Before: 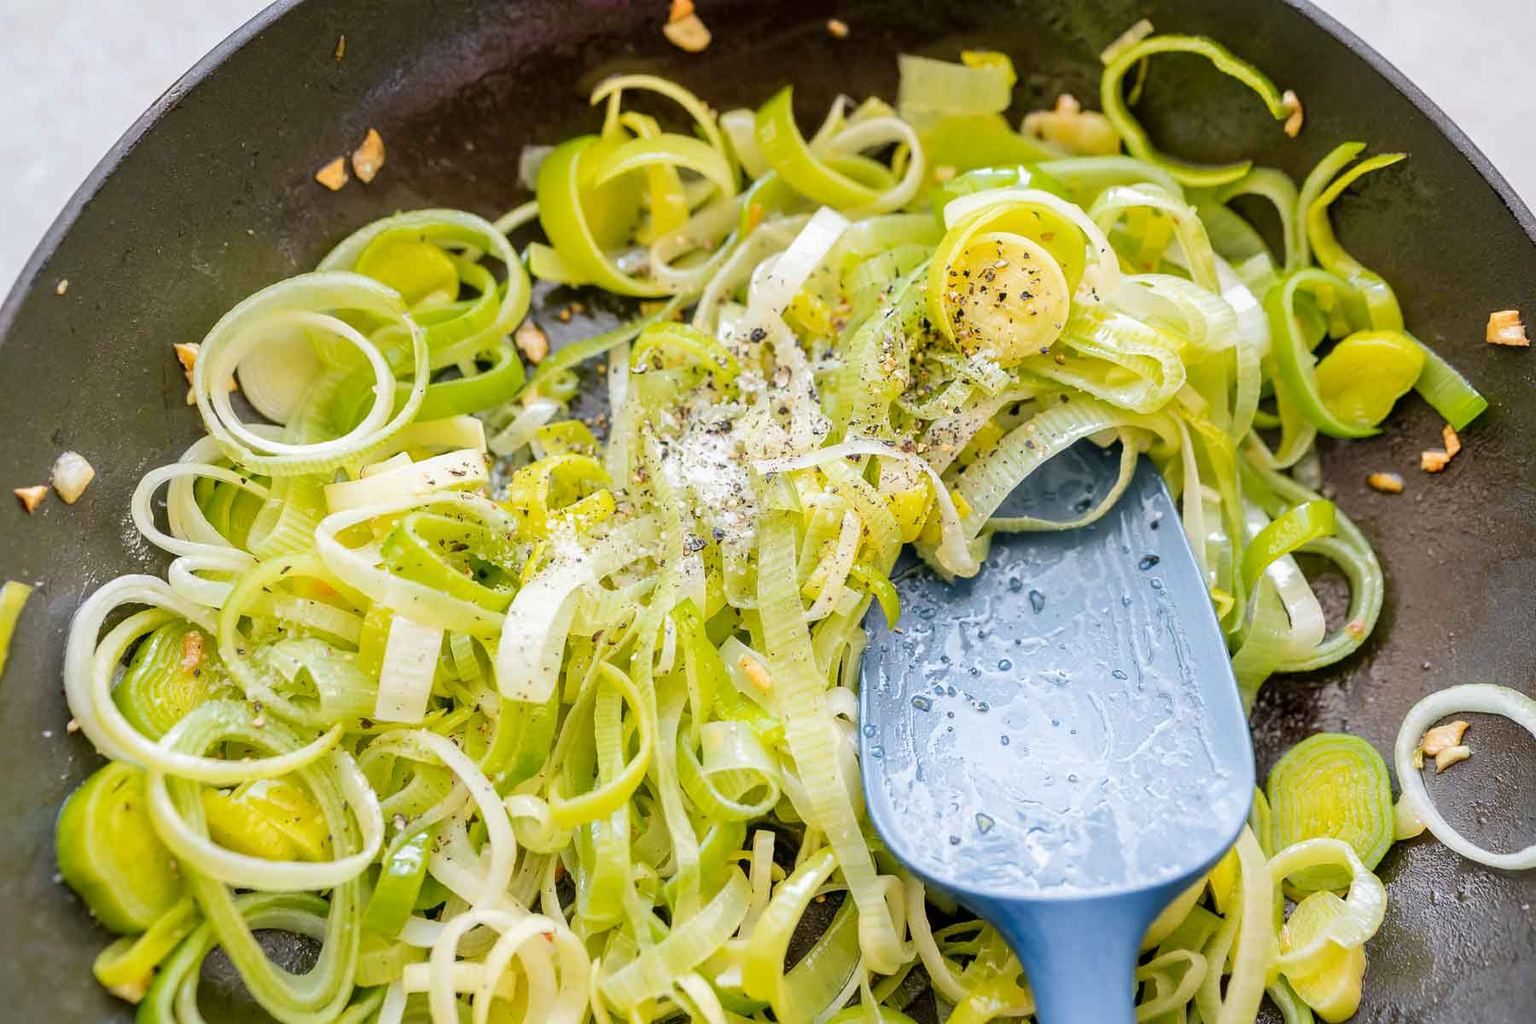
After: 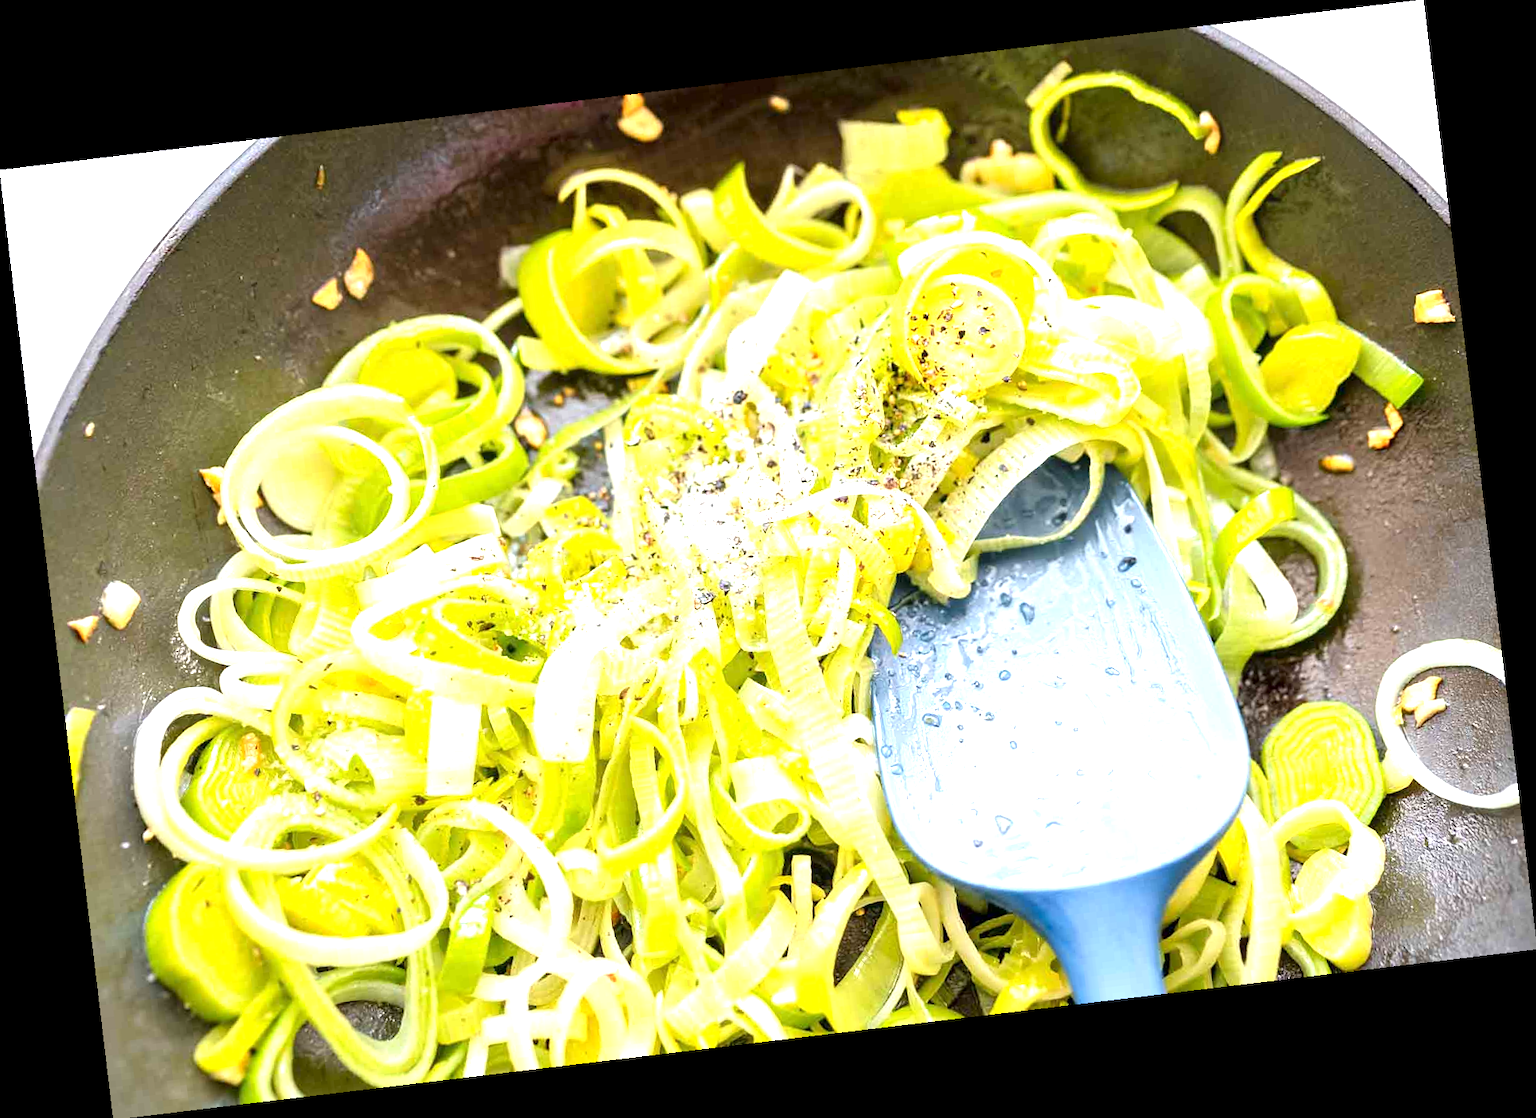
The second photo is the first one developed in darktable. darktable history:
rotate and perspective: rotation -6.83°, automatic cropping off
exposure: exposure 1.137 EV, compensate highlight preservation false
